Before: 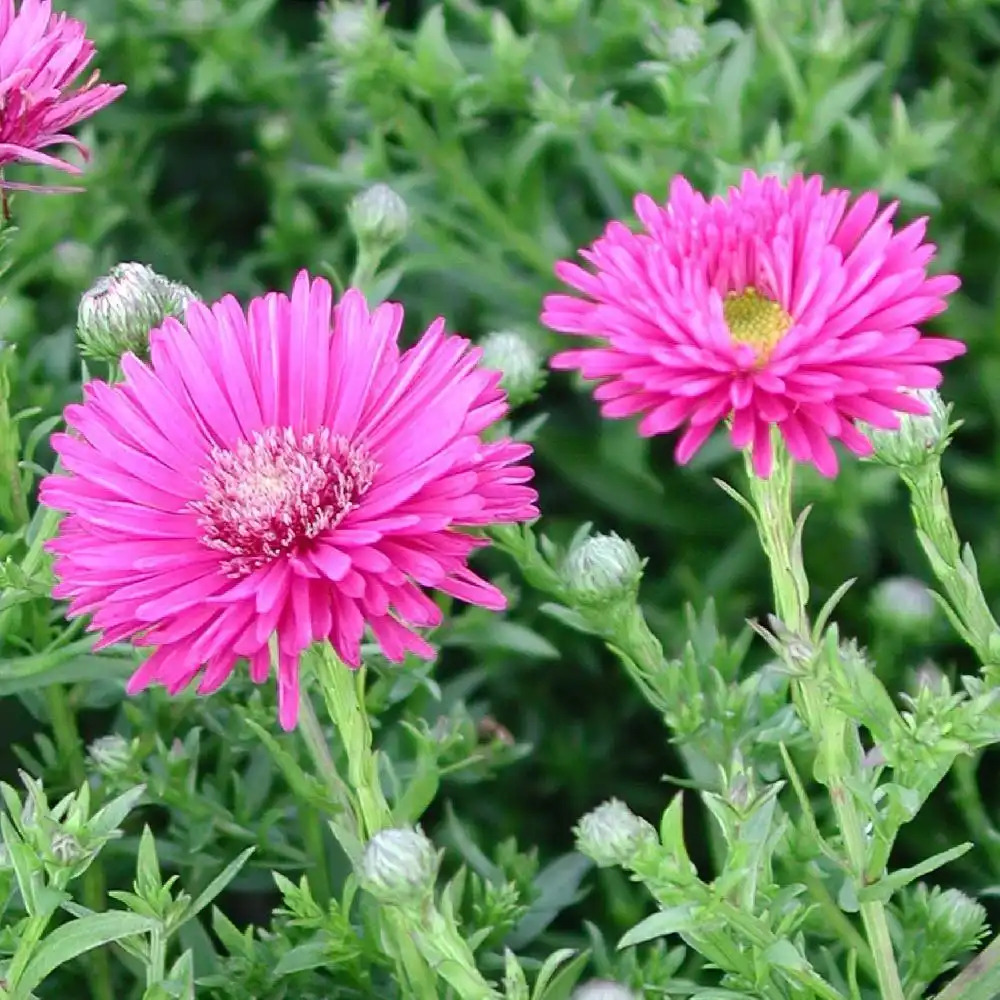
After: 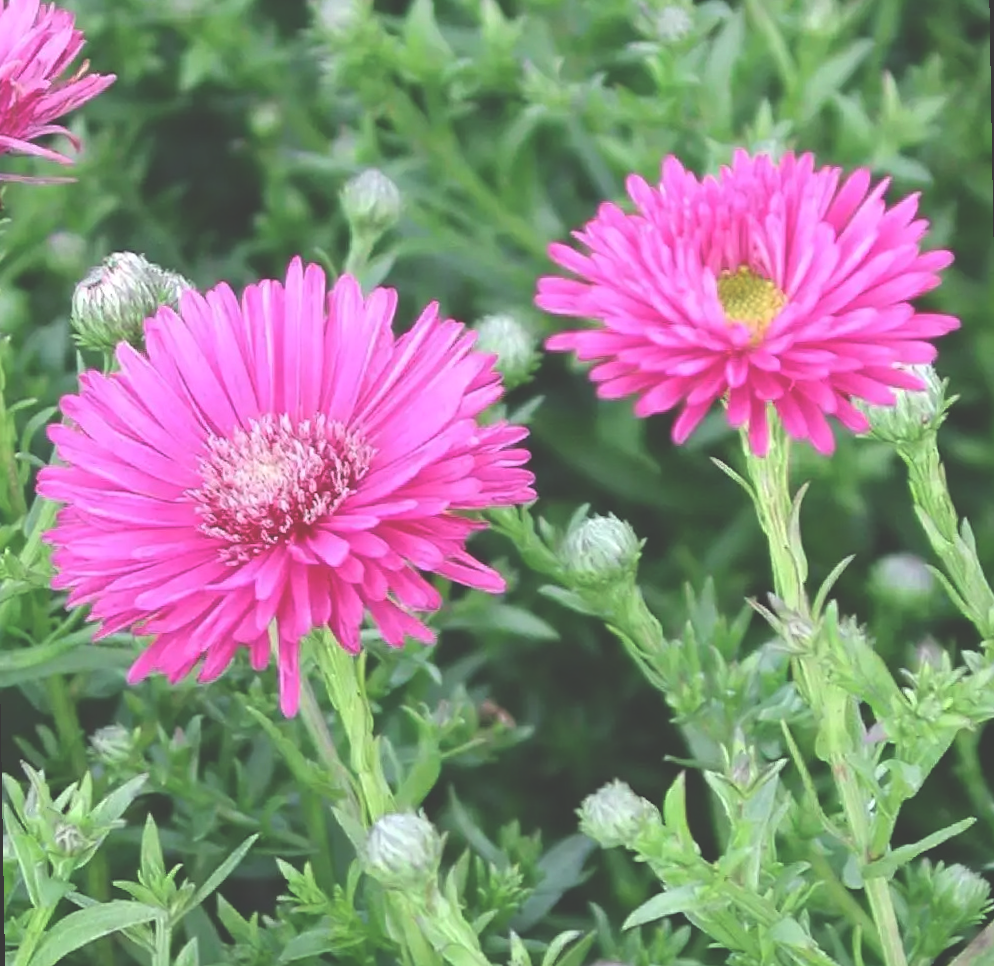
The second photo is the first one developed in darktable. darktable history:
exposure: black level correction -0.041, exposure 0.064 EV, compensate highlight preservation false
color correction: saturation 0.98
rotate and perspective: rotation -1°, crop left 0.011, crop right 0.989, crop top 0.025, crop bottom 0.975
